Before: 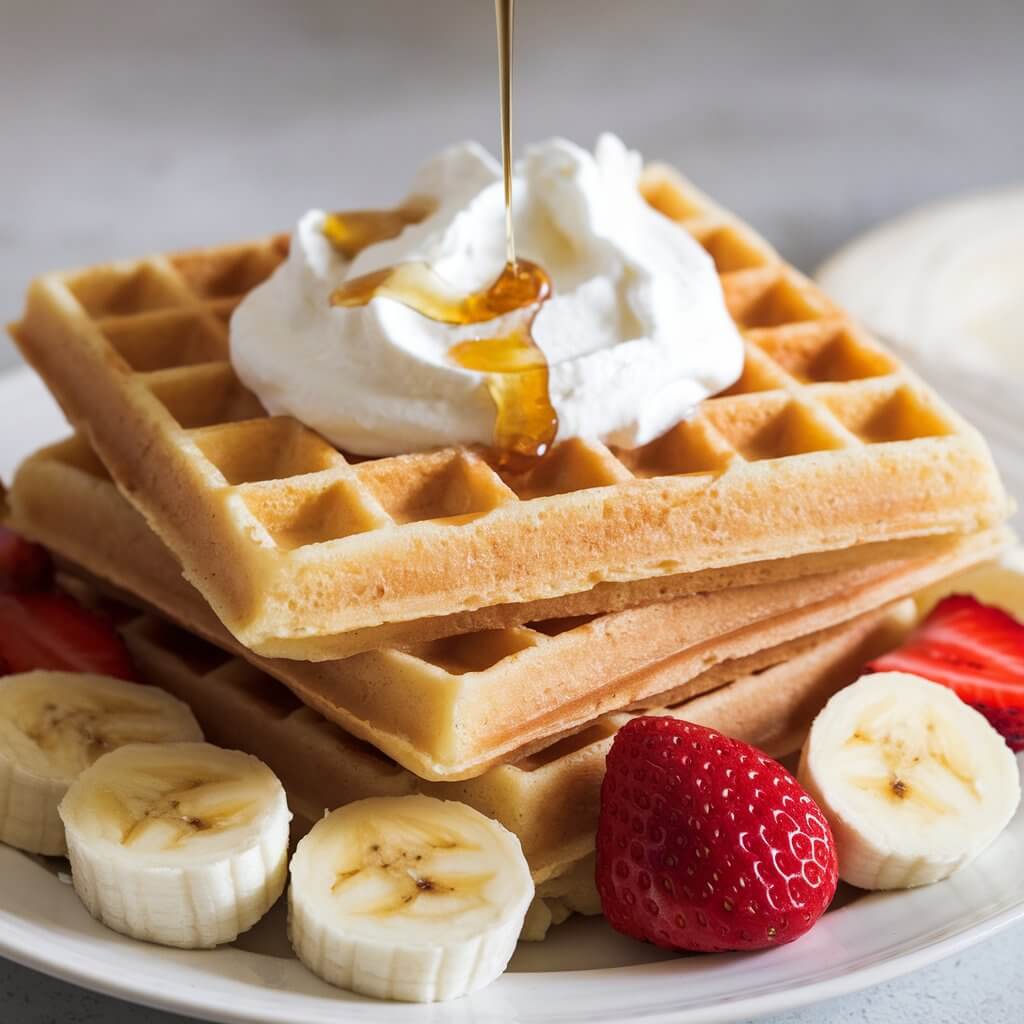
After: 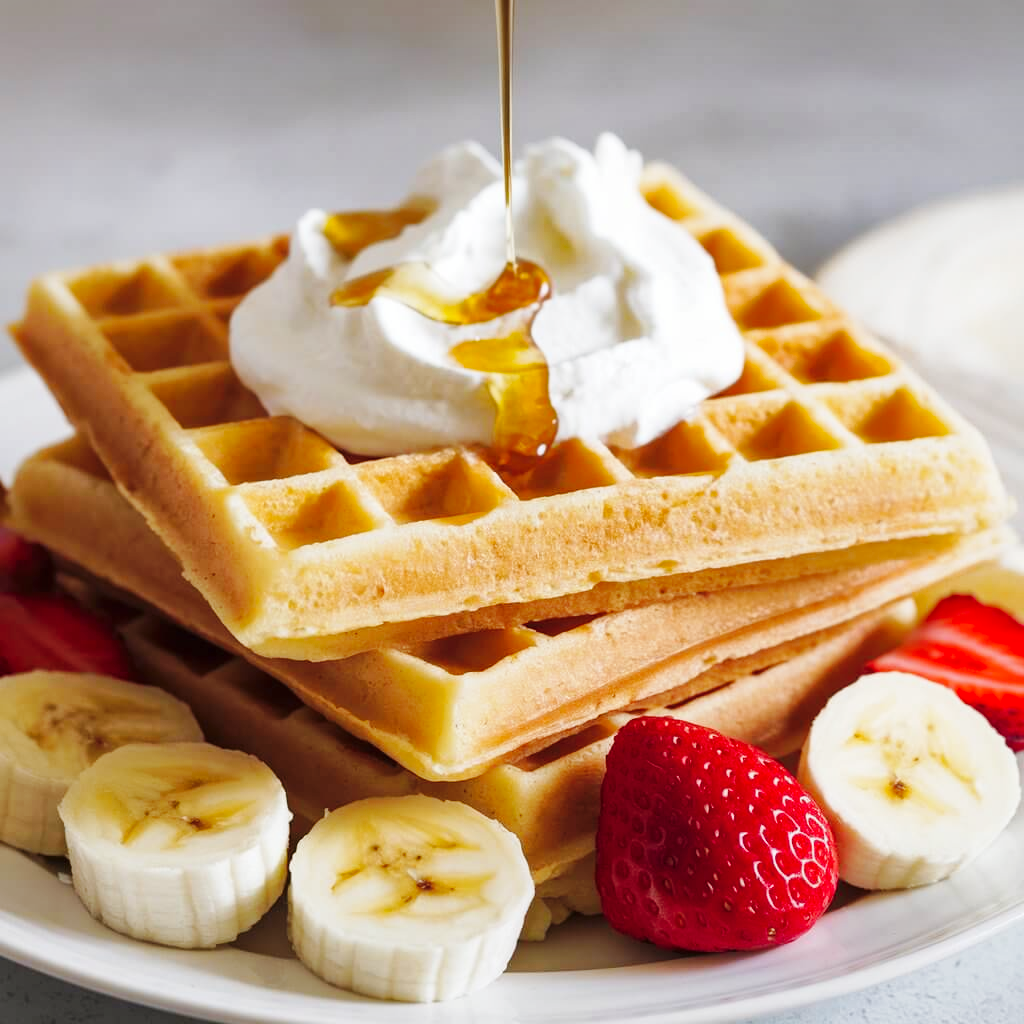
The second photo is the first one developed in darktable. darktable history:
shadows and highlights: on, module defaults
base curve: curves: ch0 [(0, 0) (0.032, 0.025) (0.121, 0.166) (0.206, 0.329) (0.605, 0.79) (1, 1)], preserve colors none
